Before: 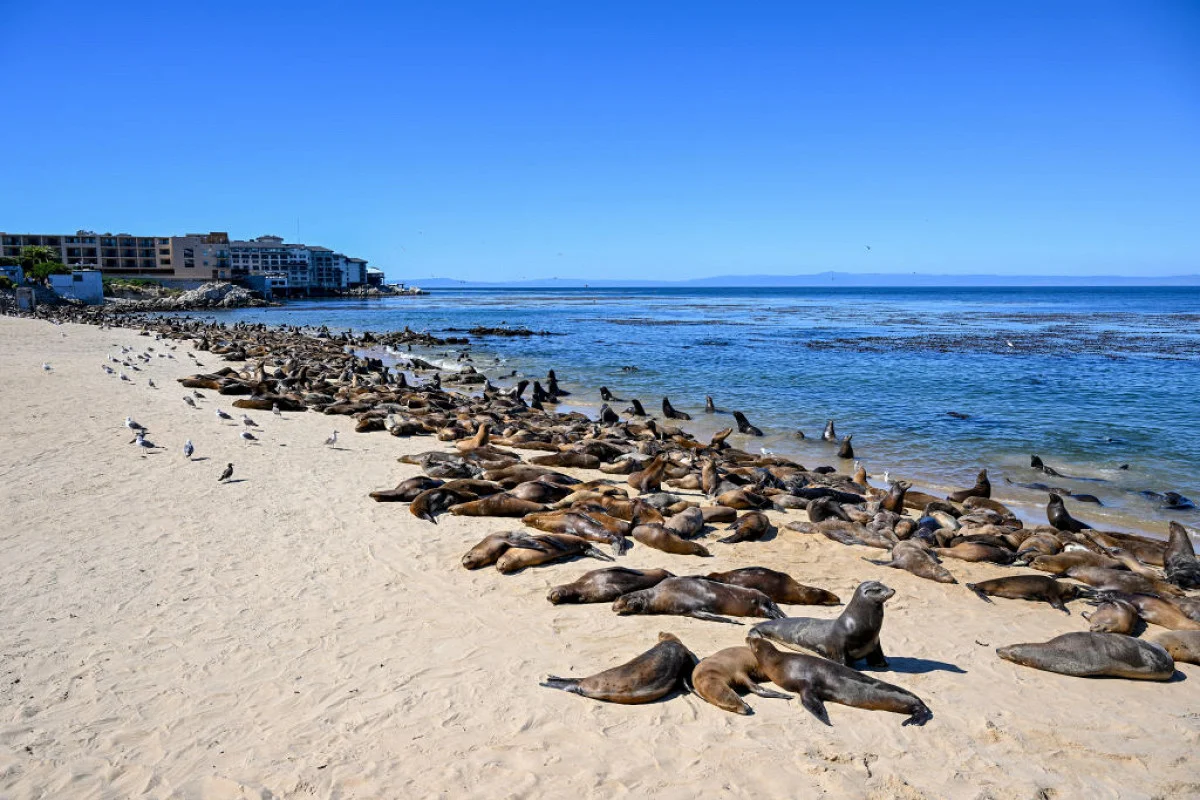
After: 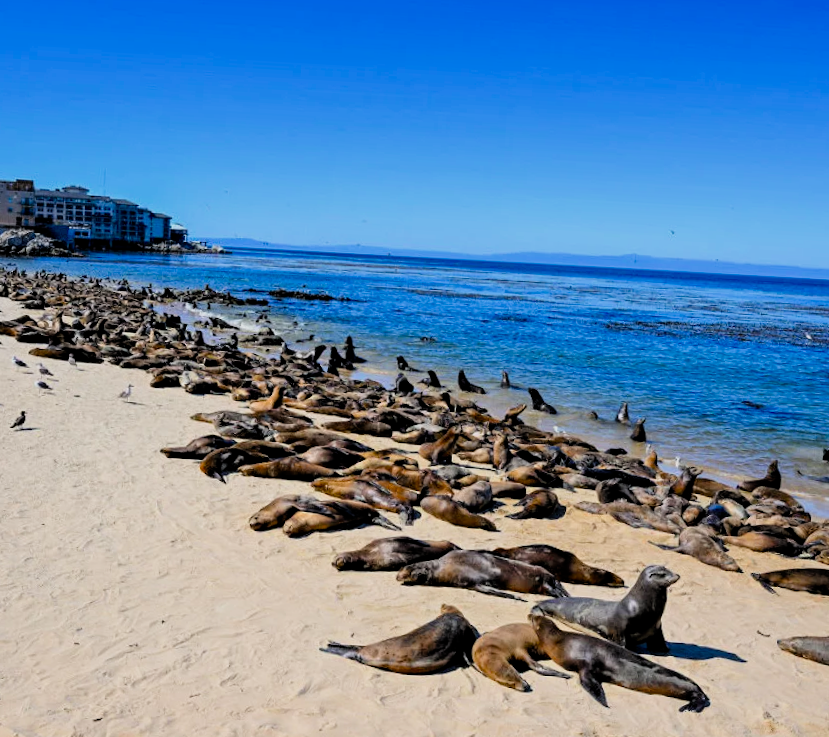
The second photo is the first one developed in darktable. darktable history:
filmic rgb: black relative exposure -7.75 EV, white relative exposure 4.4 EV, threshold 3 EV, target black luminance 0%, hardness 3.76, latitude 50.51%, contrast 1.074, highlights saturation mix 10%, shadows ↔ highlights balance -0.22%, color science v4 (2020), enable highlight reconstruction true
crop and rotate: angle -3.27°, left 14.277%, top 0.028%, right 10.766%, bottom 0.028%
